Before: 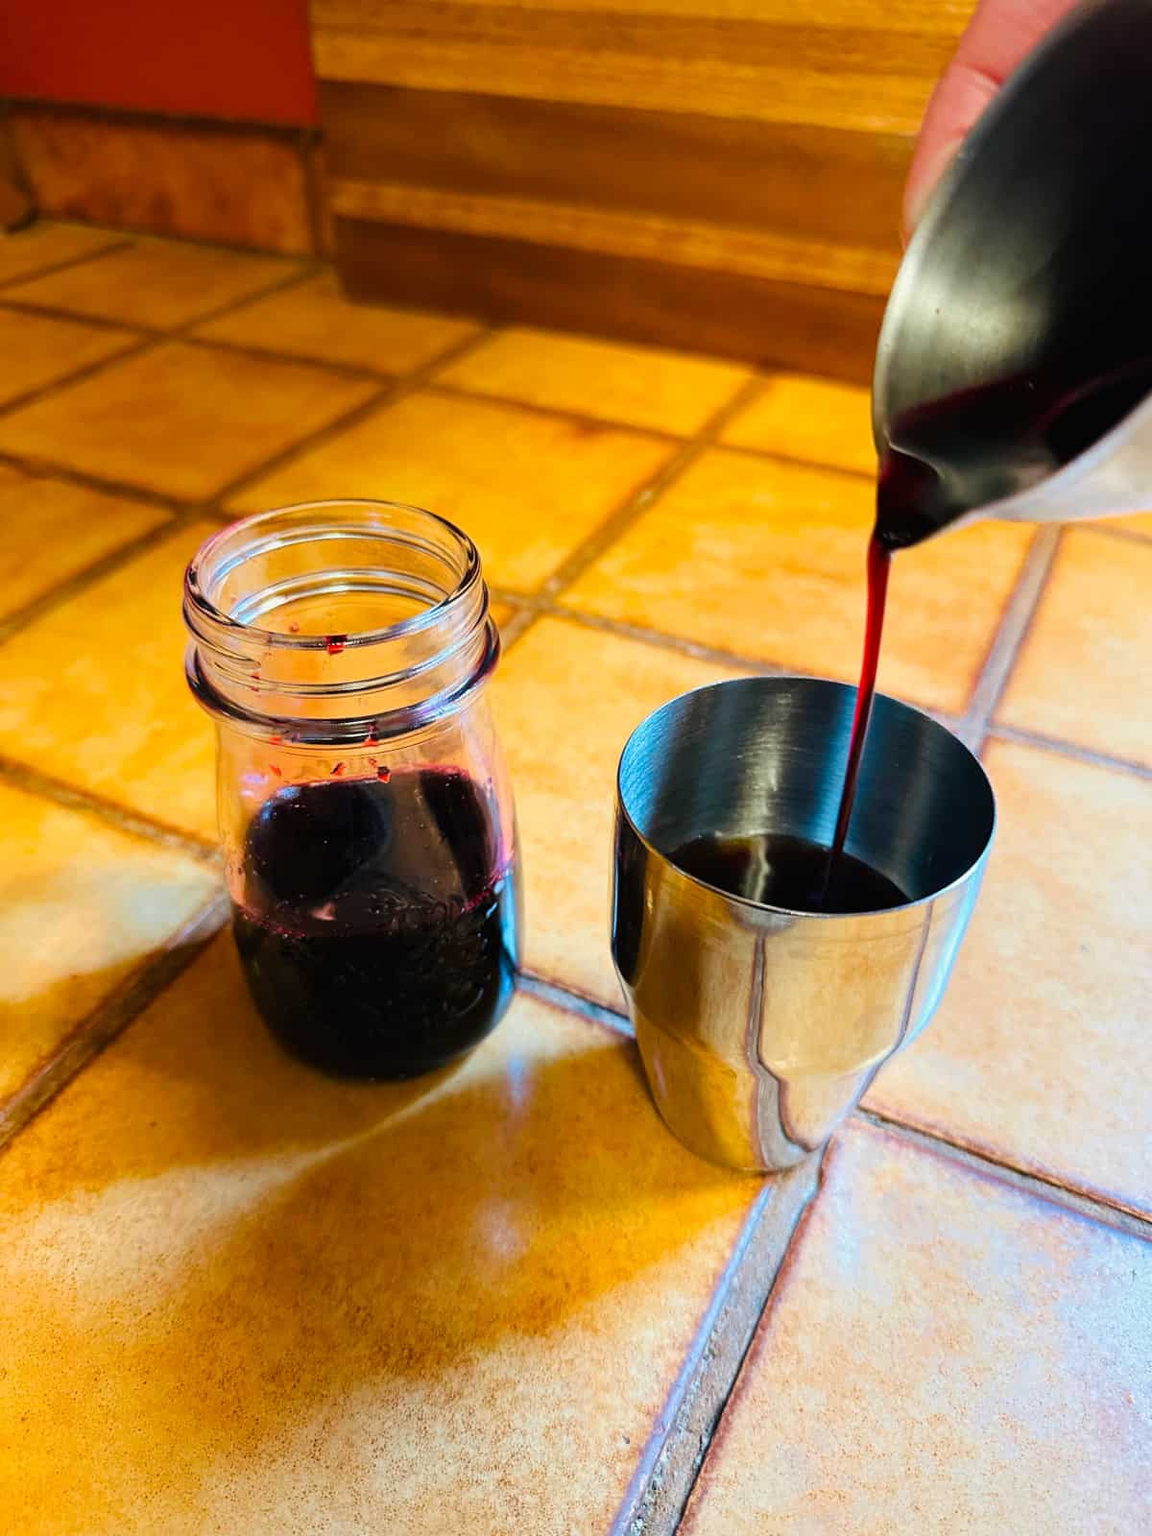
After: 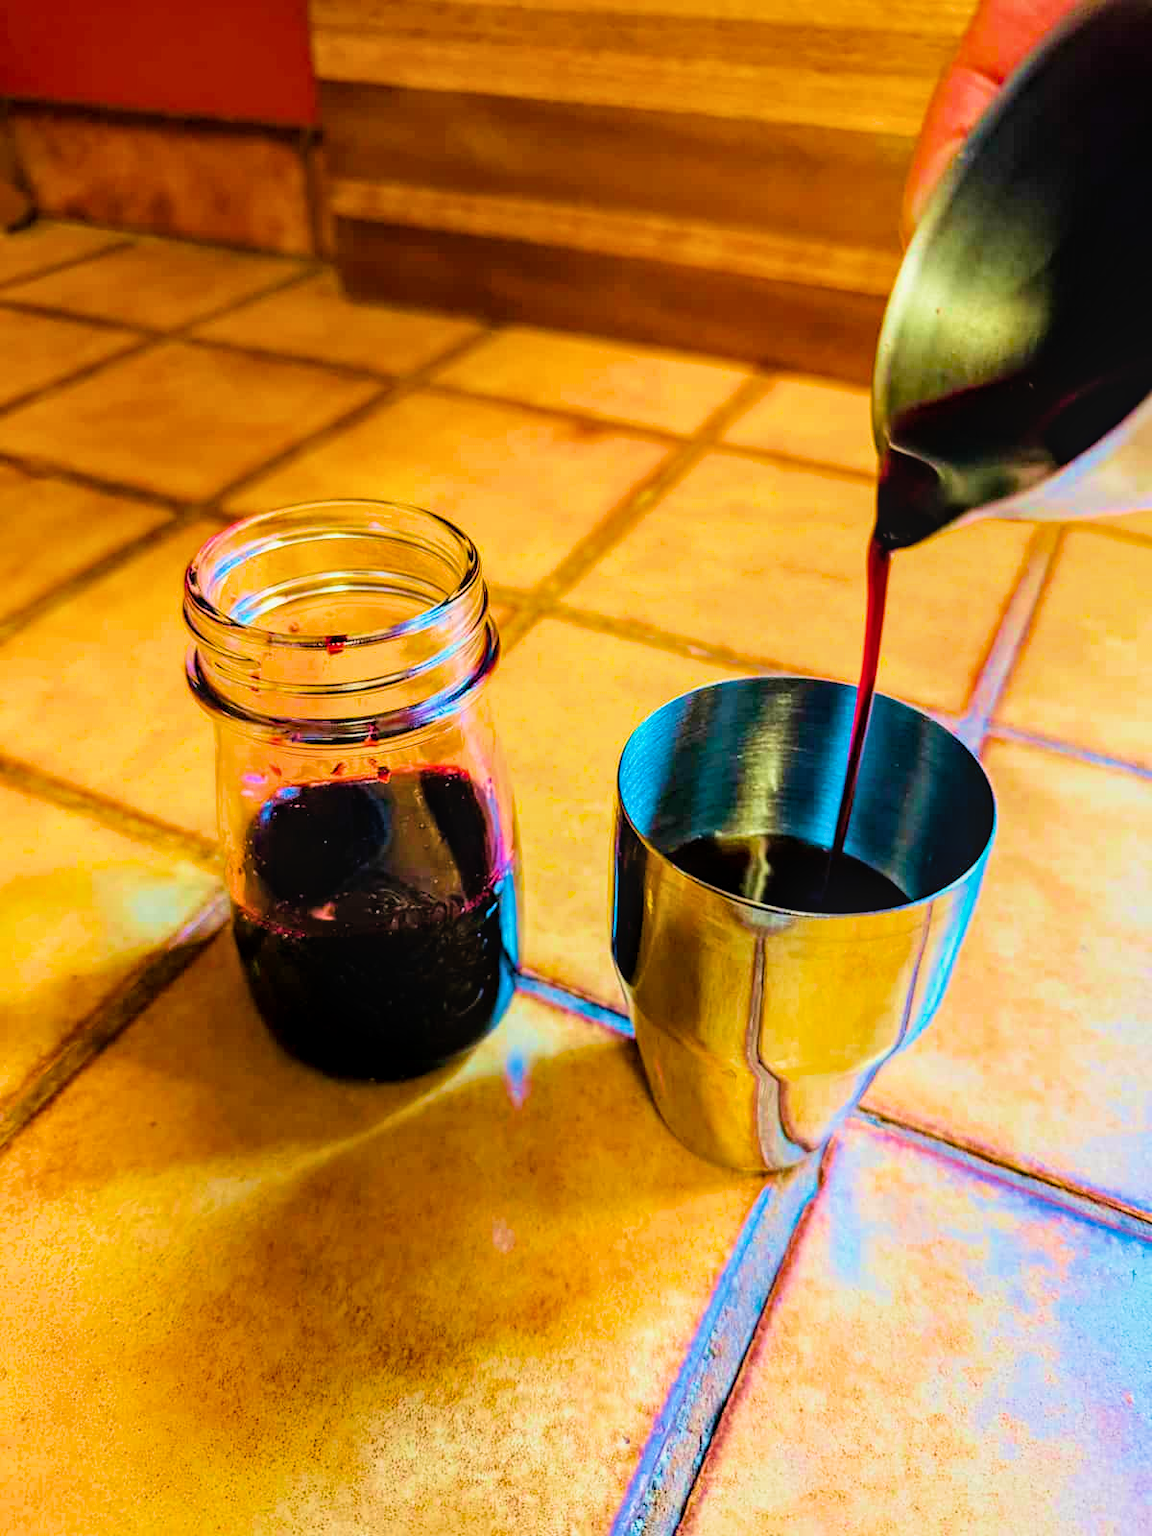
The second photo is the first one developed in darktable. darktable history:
local contrast: on, module defaults
color balance rgb: linear chroma grading › global chroma 20%, perceptual saturation grading › global saturation 25%, perceptual brilliance grading › global brilliance 20%, global vibrance 20%
filmic rgb: black relative exposure -7.65 EV, white relative exposure 4.56 EV, hardness 3.61, color science v6 (2022)
tone equalizer: on, module defaults
haze removal: compatibility mode true, adaptive false
velvia: strength 50%
